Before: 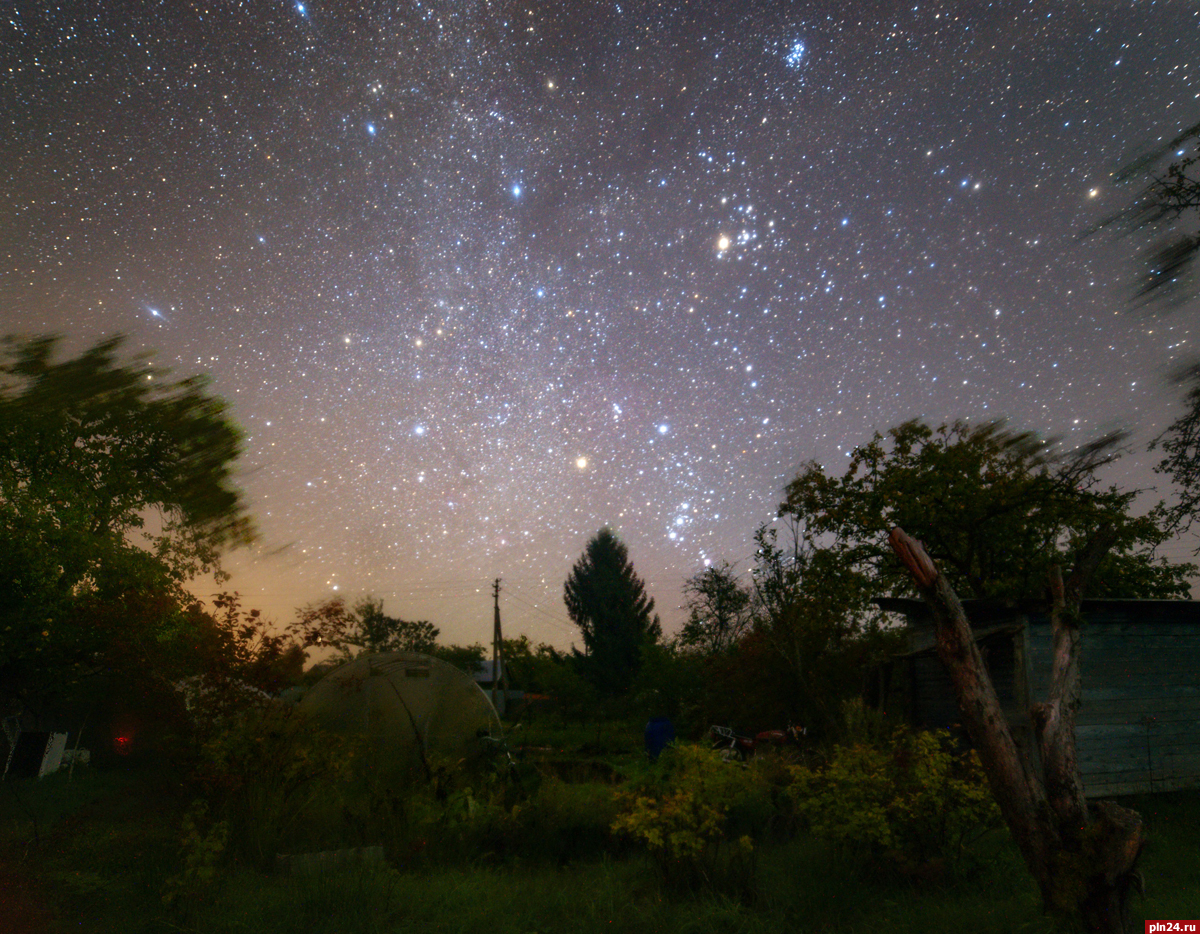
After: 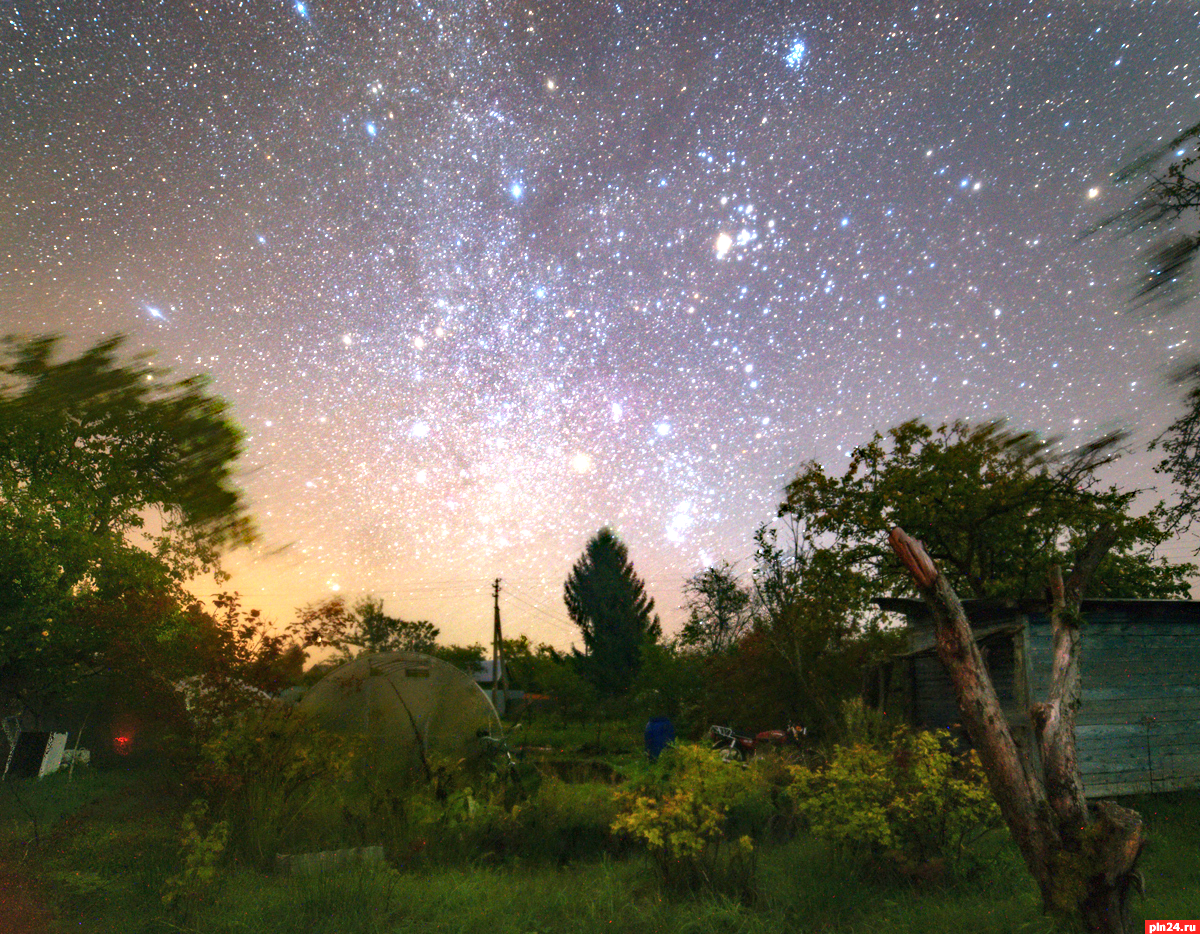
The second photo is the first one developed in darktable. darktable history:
shadows and highlights: shadows 43.71, white point adjustment -1.46, soften with gaussian
exposure: black level correction 0, exposure 1.45 EV, compensate exposure bias true, compensate highlight preservation false
haze removal: compatibility mode true, adaptive false
